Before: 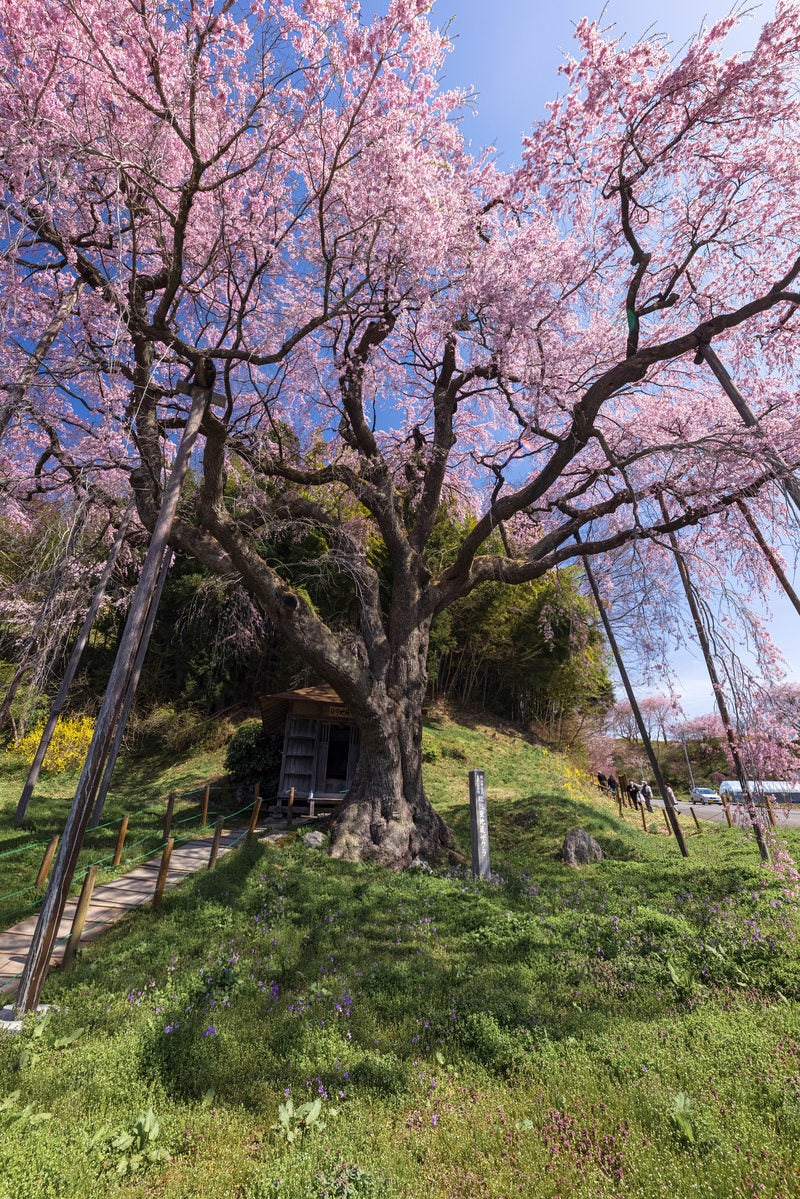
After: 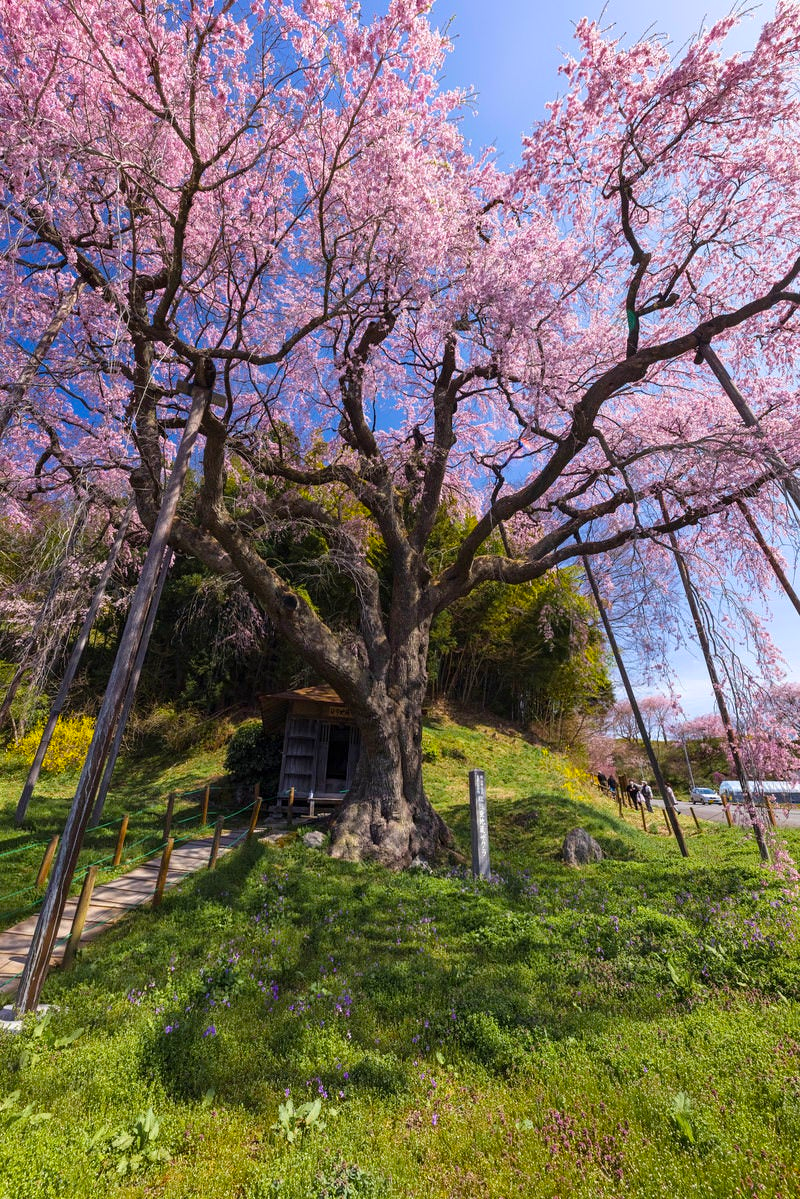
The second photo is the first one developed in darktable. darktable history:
contrast brightness saturation: saturation -0.054
color balance rgb: perceptual saturation grading › global saturation 30.044%, global vibrance 20%
